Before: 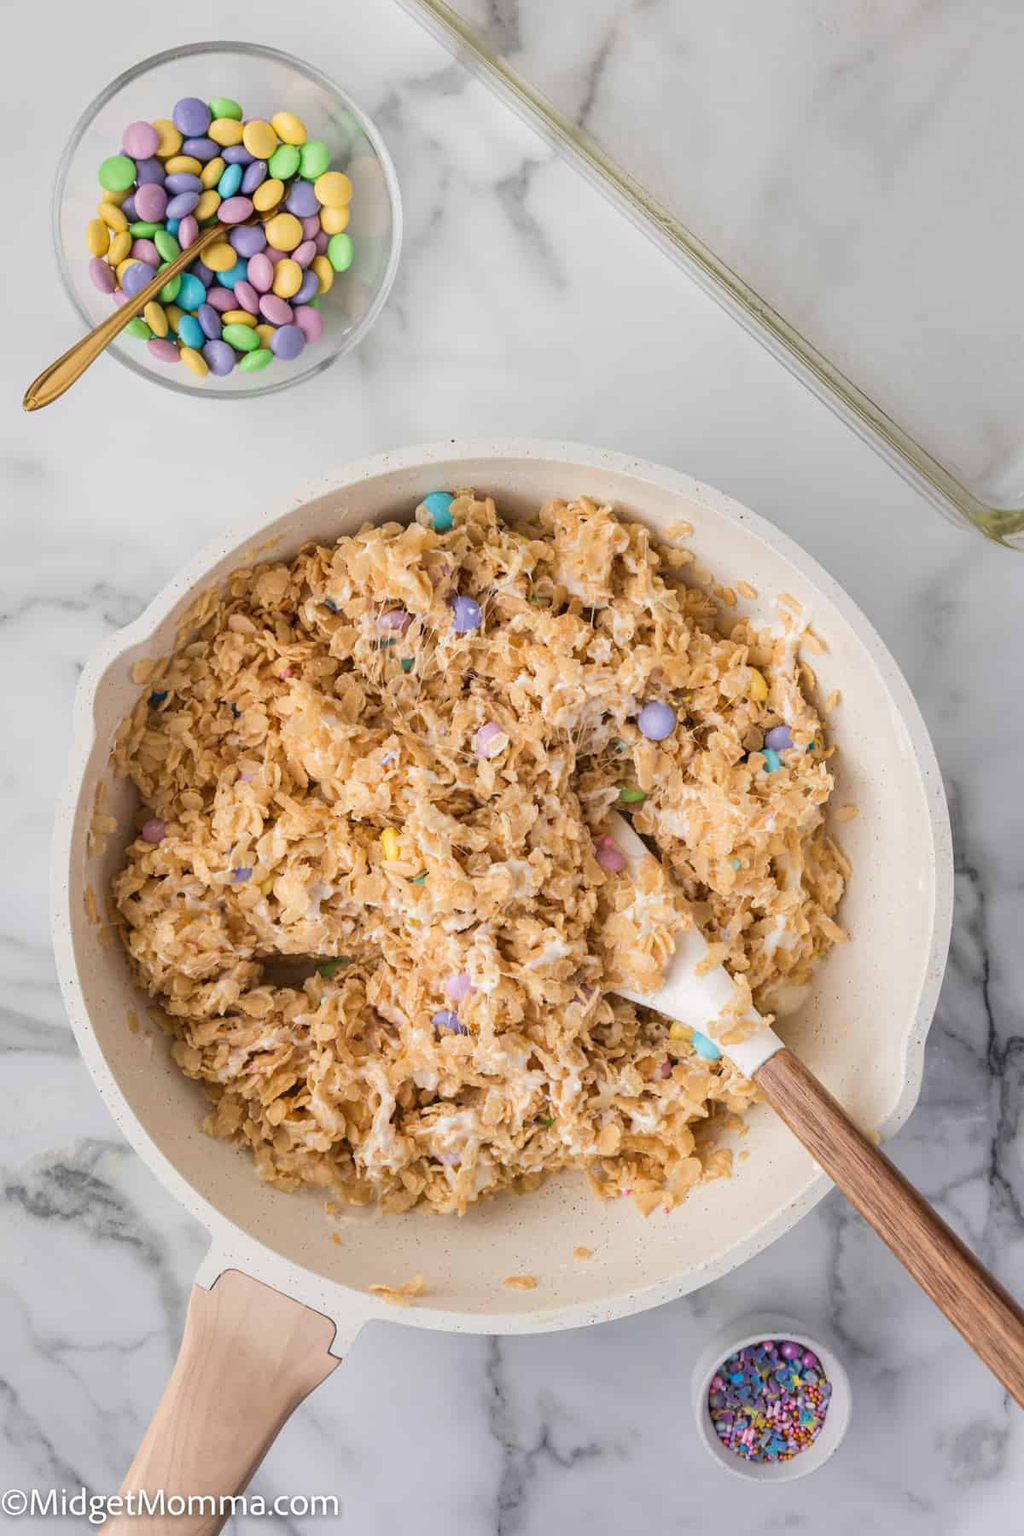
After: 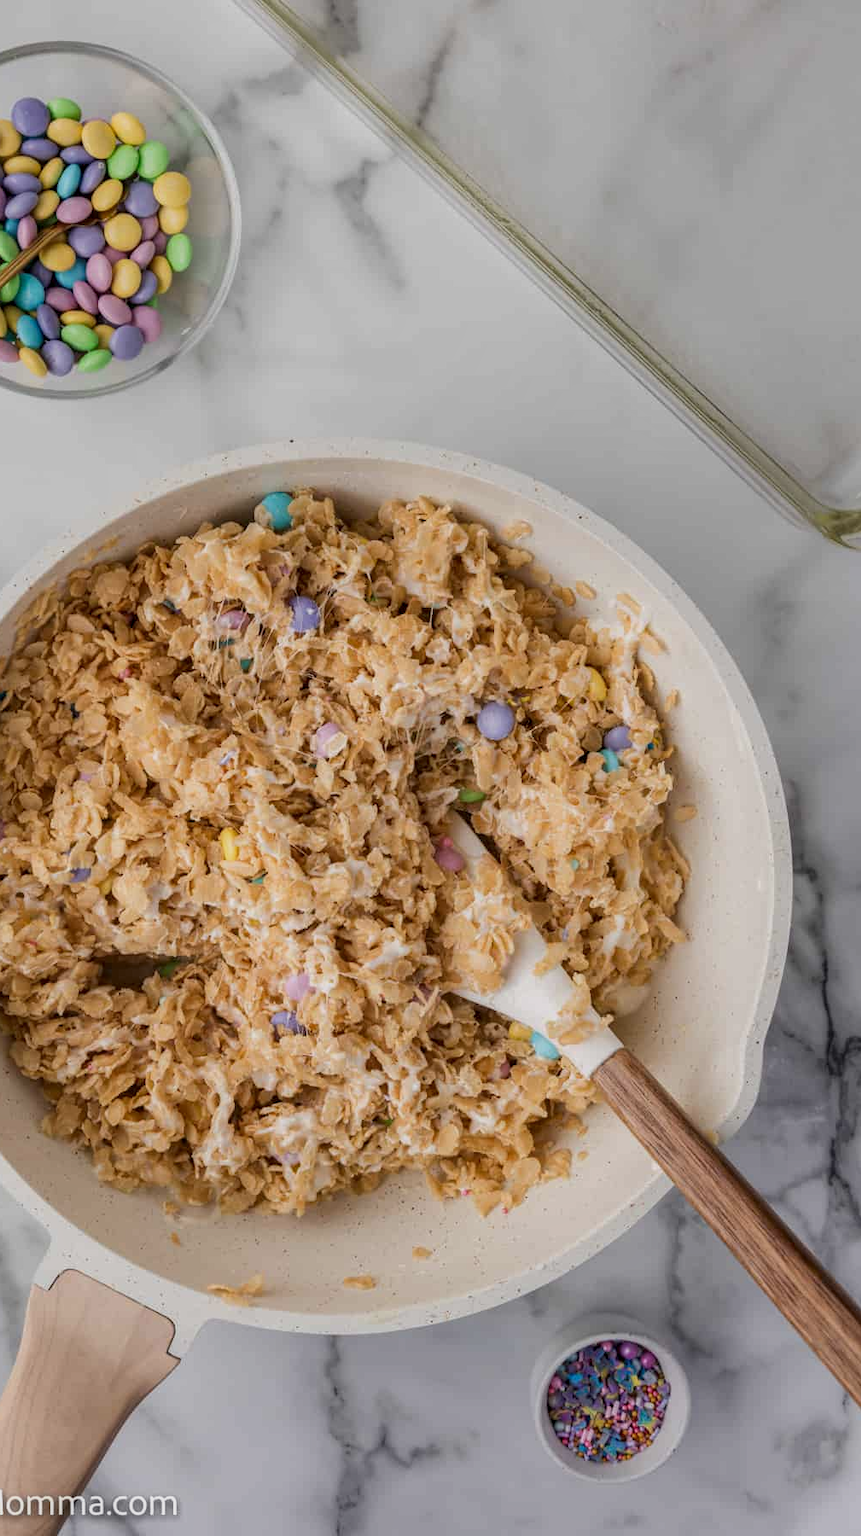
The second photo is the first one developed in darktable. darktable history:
exposure: exposure -0.493 EV, compensate highlight preservation false
tone equalizer: on, module defaults
local contrast: on, module defaults
crop: left 15.81%
